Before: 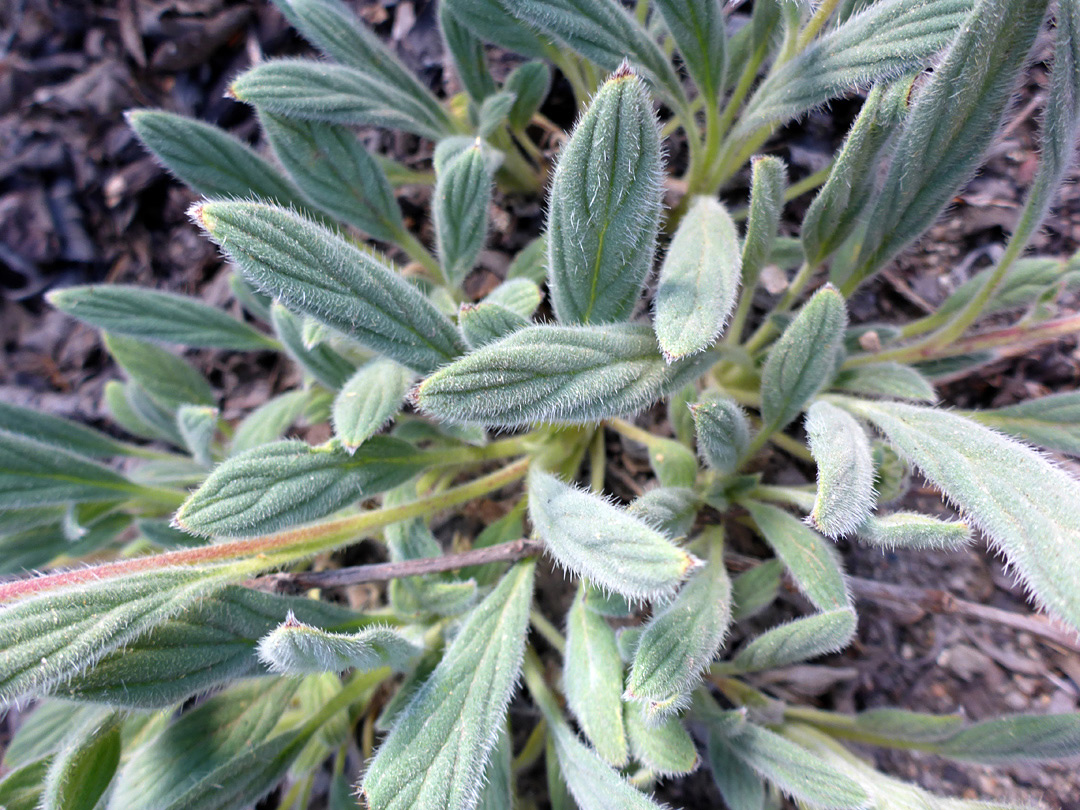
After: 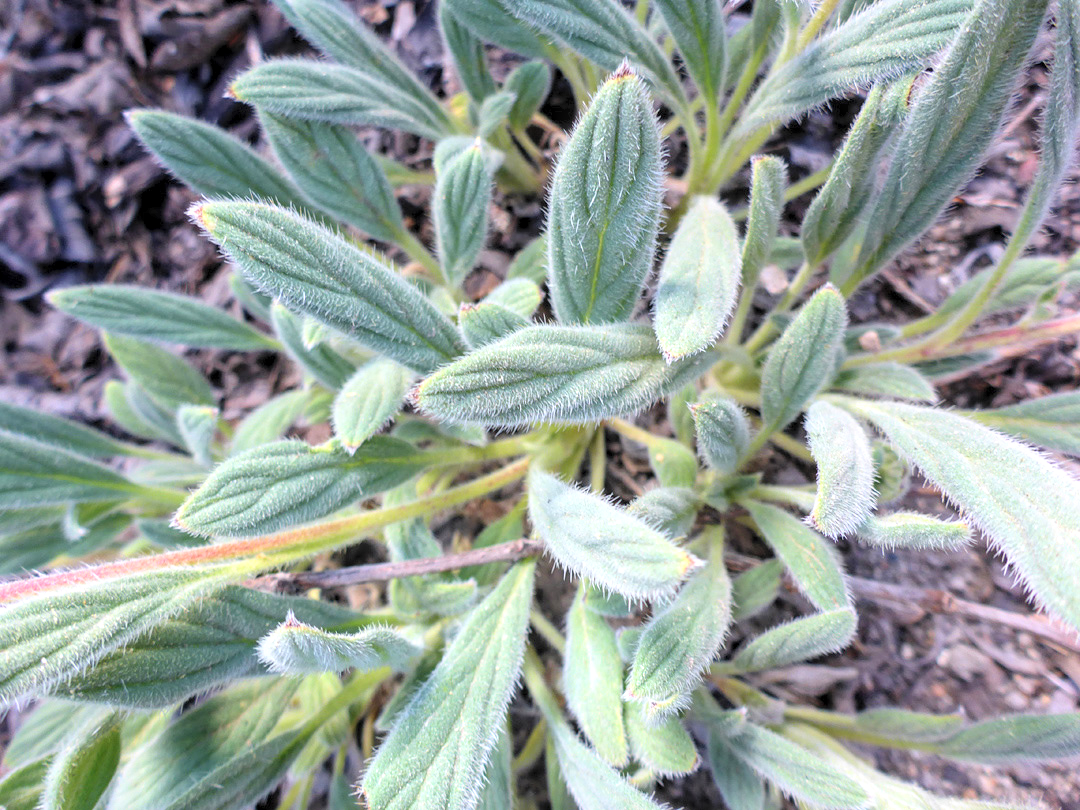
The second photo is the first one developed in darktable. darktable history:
local contrast: on, module defaults
contrast brightness saturation: contrast 0.1, brightness 0.3, saturation 0.14
